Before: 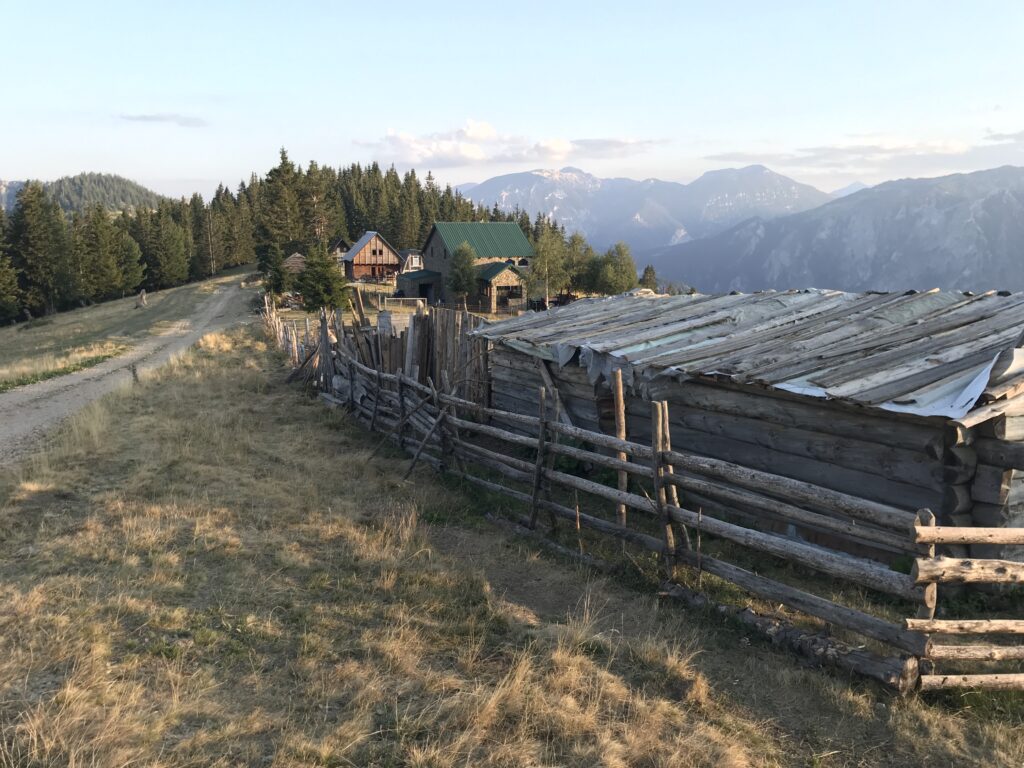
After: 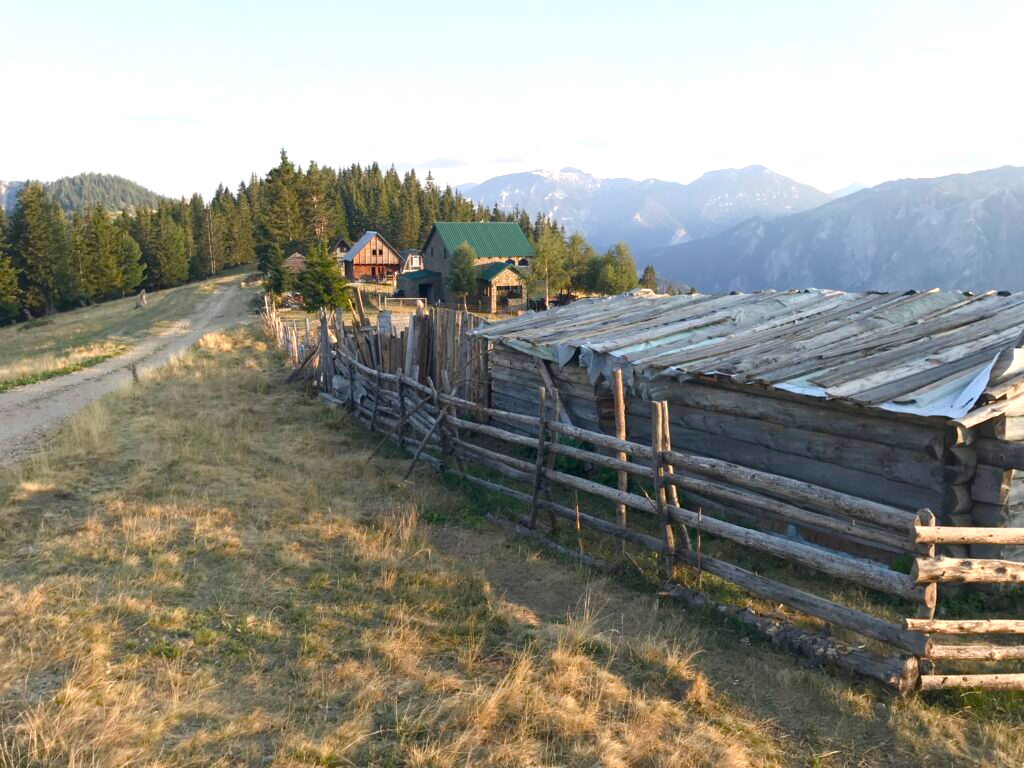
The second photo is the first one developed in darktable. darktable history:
color balance rgb: perceptual saturation grading › global saturation 20%, perceptual saturation grading › highlights -24.742%, perceptual saturation grading › shadows 25.486%, perceptual brilliance grading › global brilliance 9.416%, perceptual brilliance grading › shadows 15.221%
